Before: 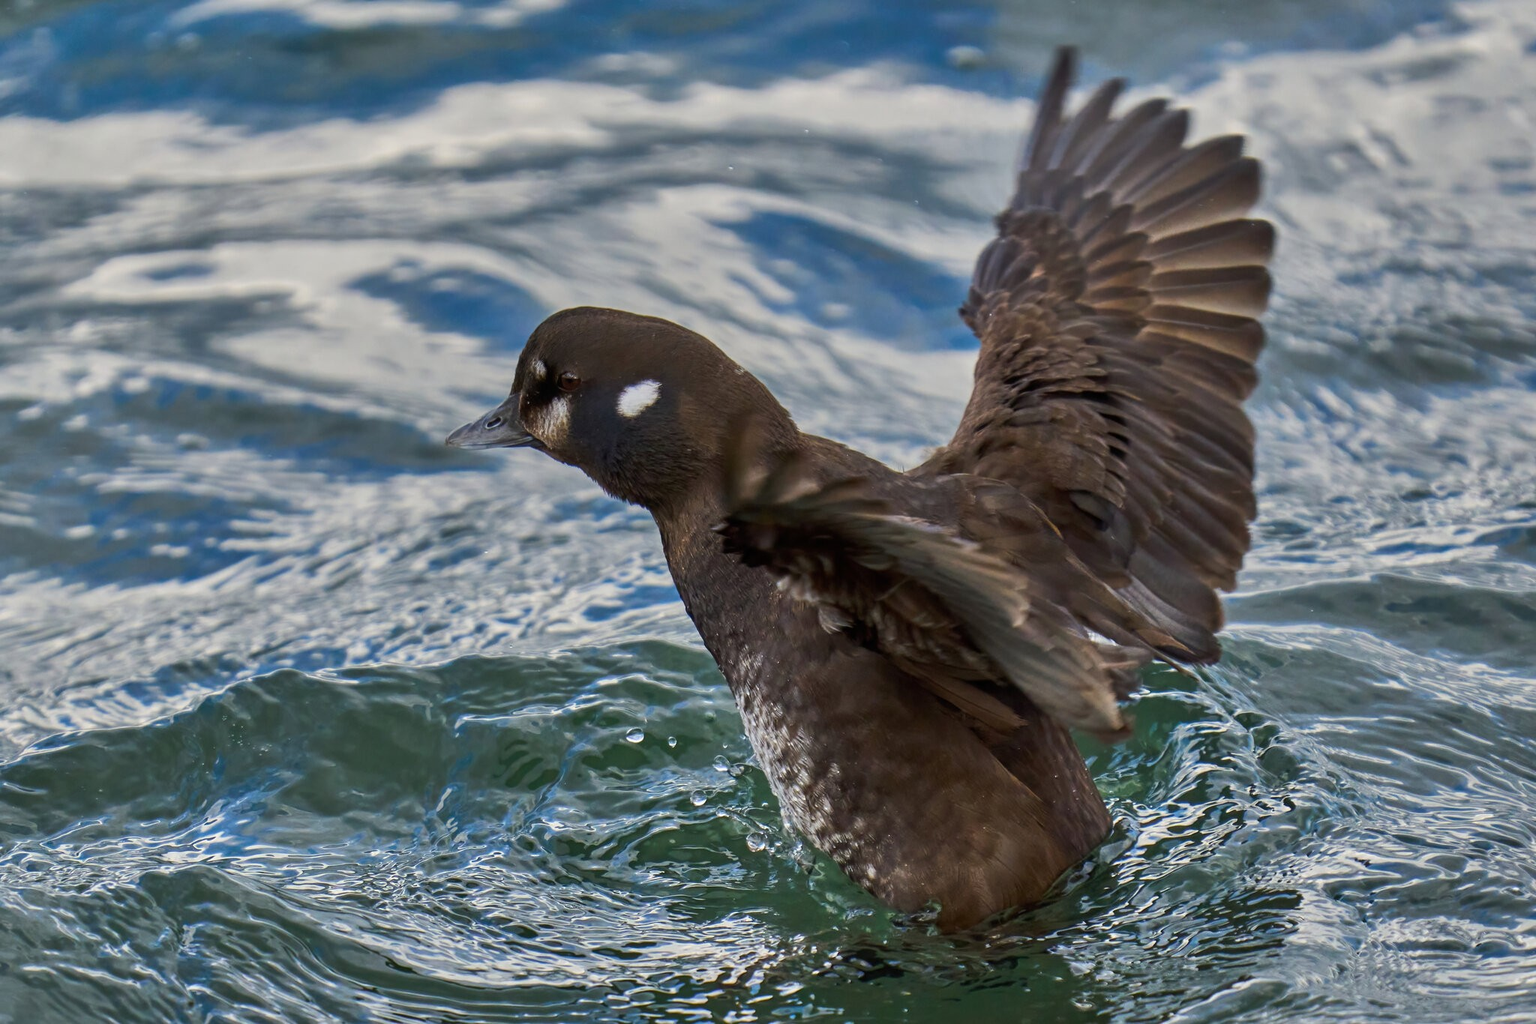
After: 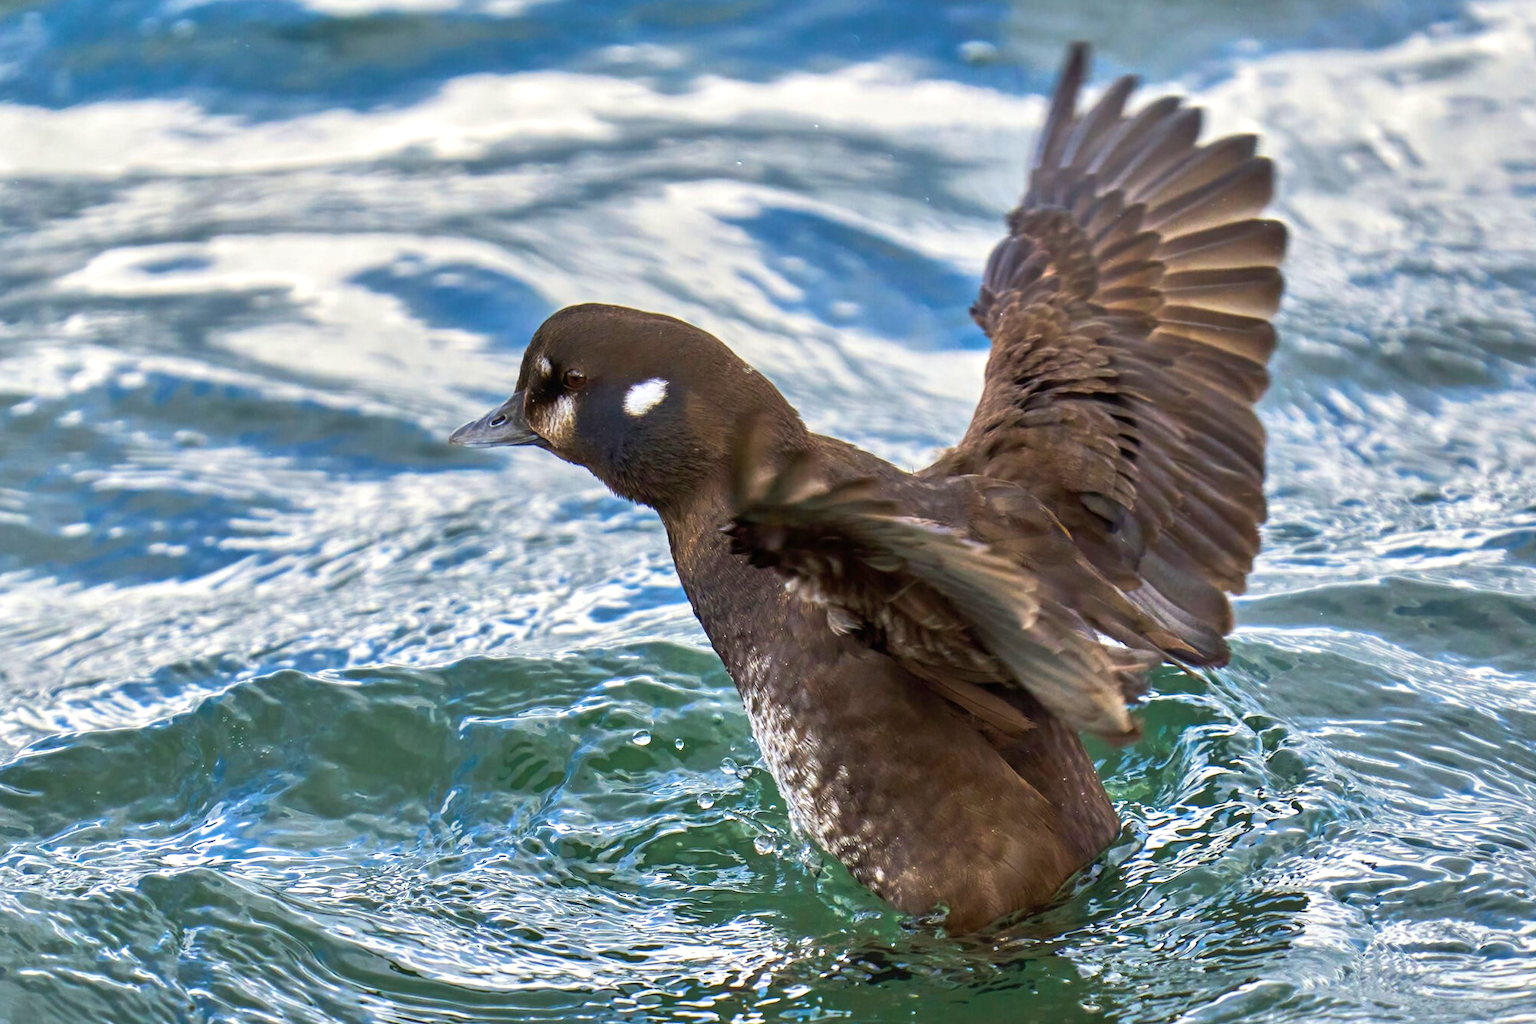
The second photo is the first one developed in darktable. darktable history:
velvia: on, module defaults
exposure: exposure 0.781 EV, compensate highlight preservation false
rotate and perspective: rotation 0.174°, lens shift (vertical) 0.013, lens shift (horizontal) 0.019, shear 0.001, automatic cropping original format, crop left 0.007, crop right 0.991, crop top 0.016, crop bottom 0.997
